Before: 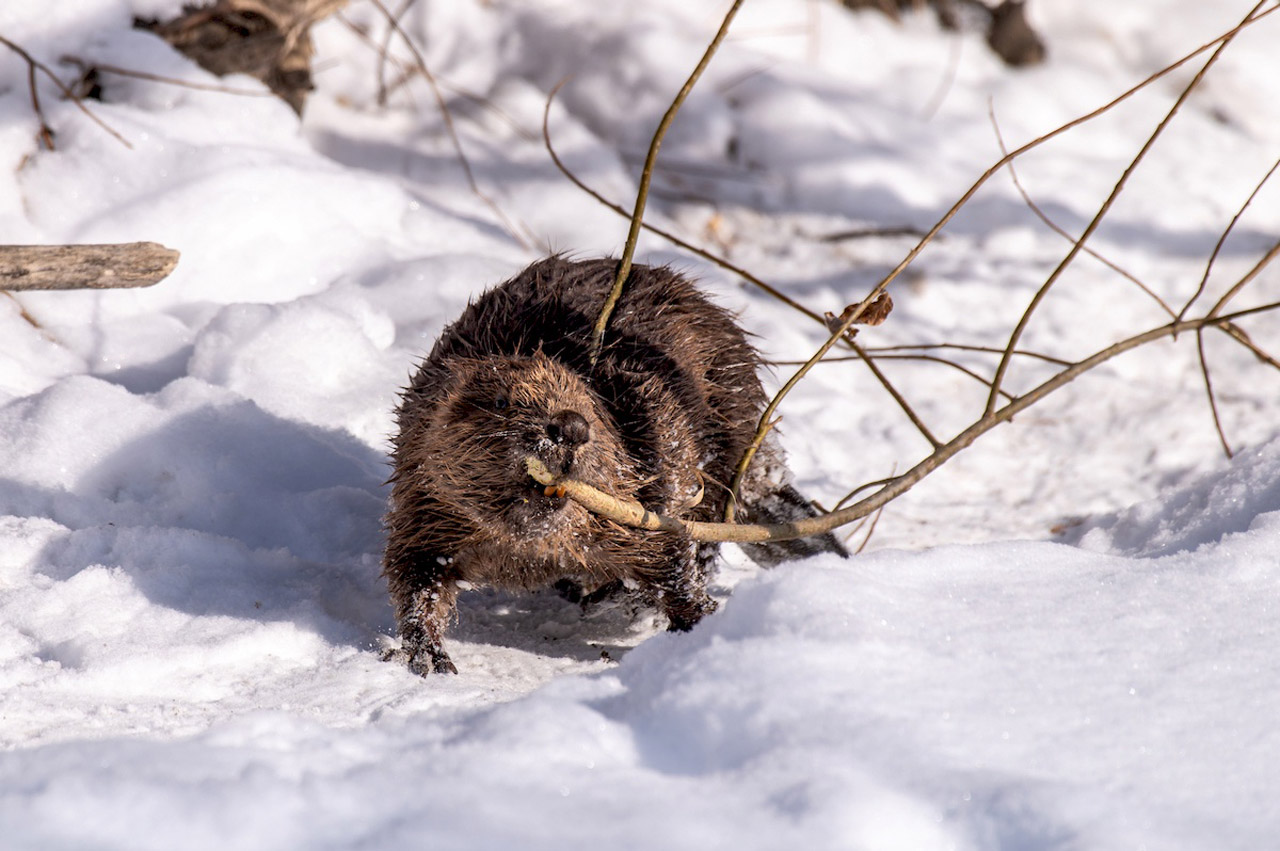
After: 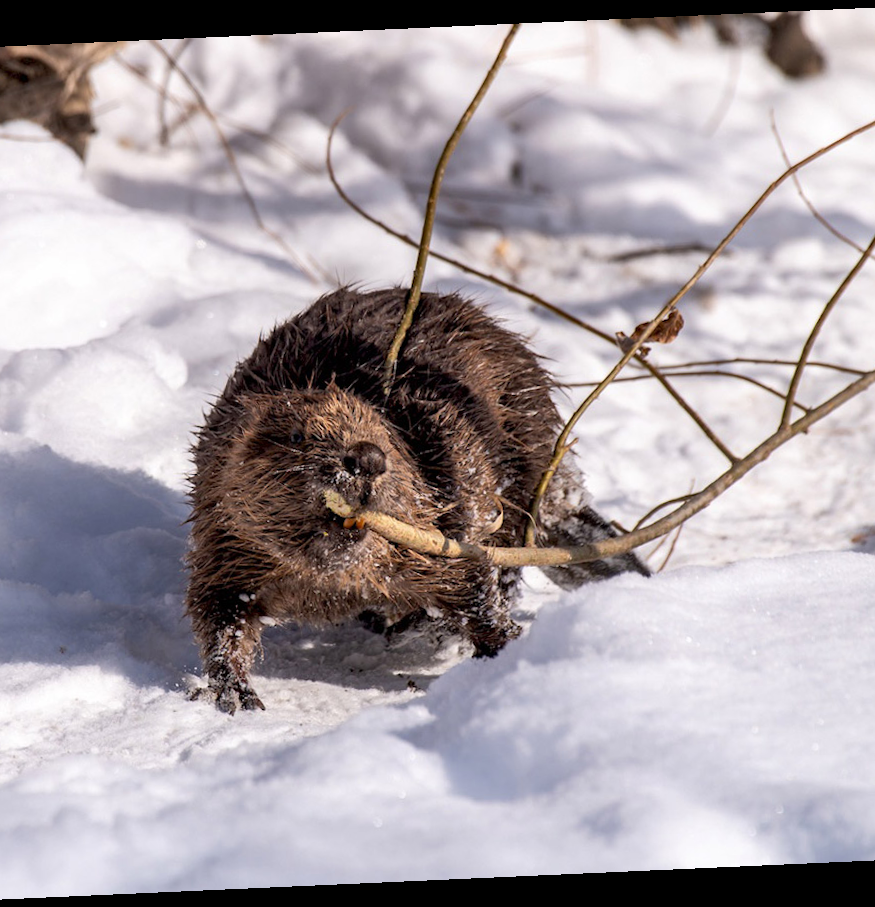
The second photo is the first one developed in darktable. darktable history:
crop: left 16.899%, right 16.556%
rotate and perspective: rotation -2.56°, automatic cropping off
